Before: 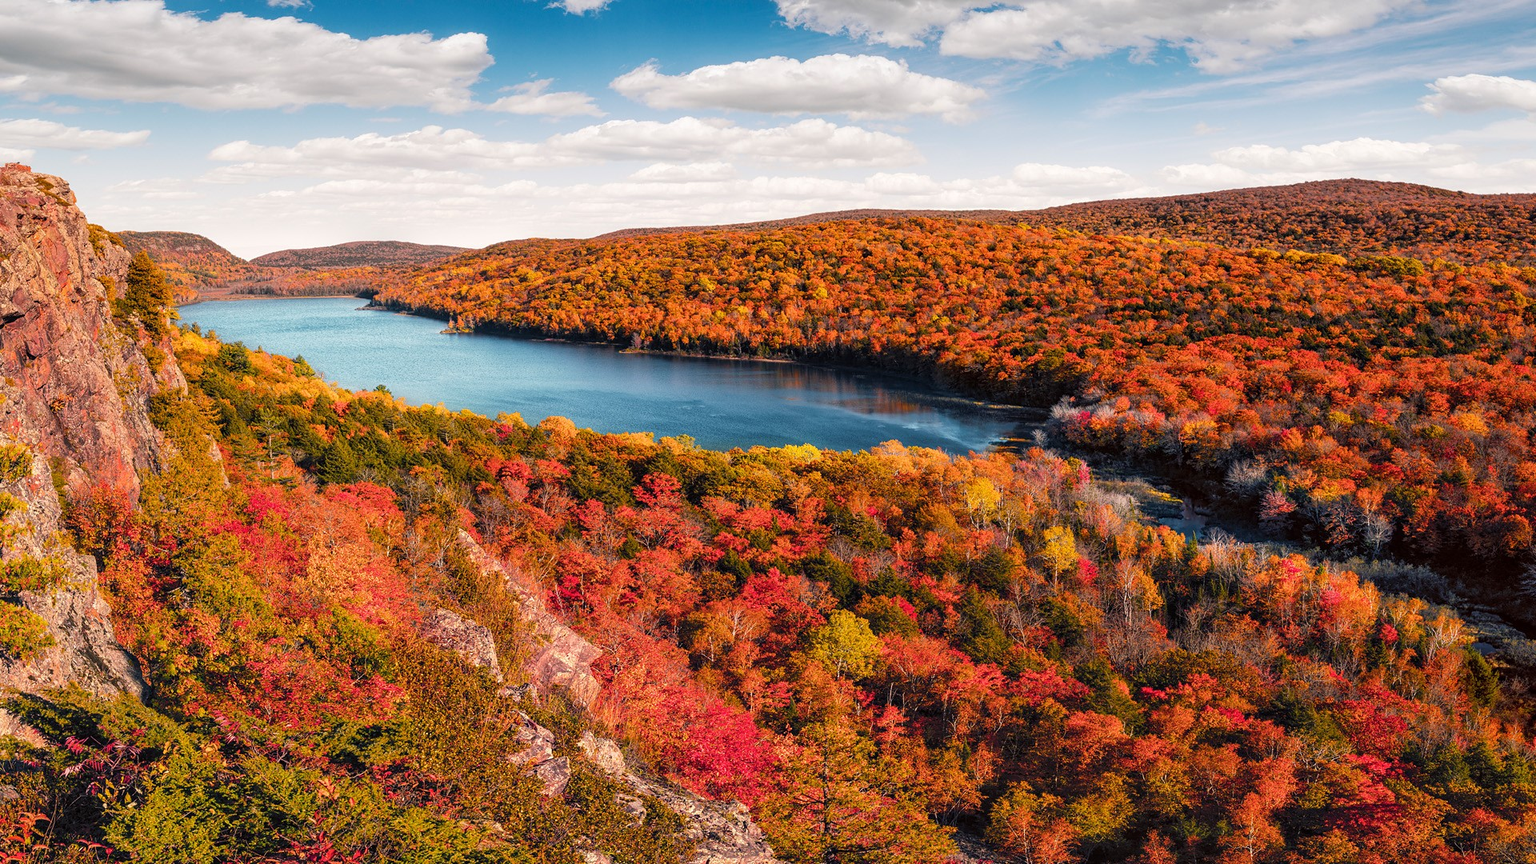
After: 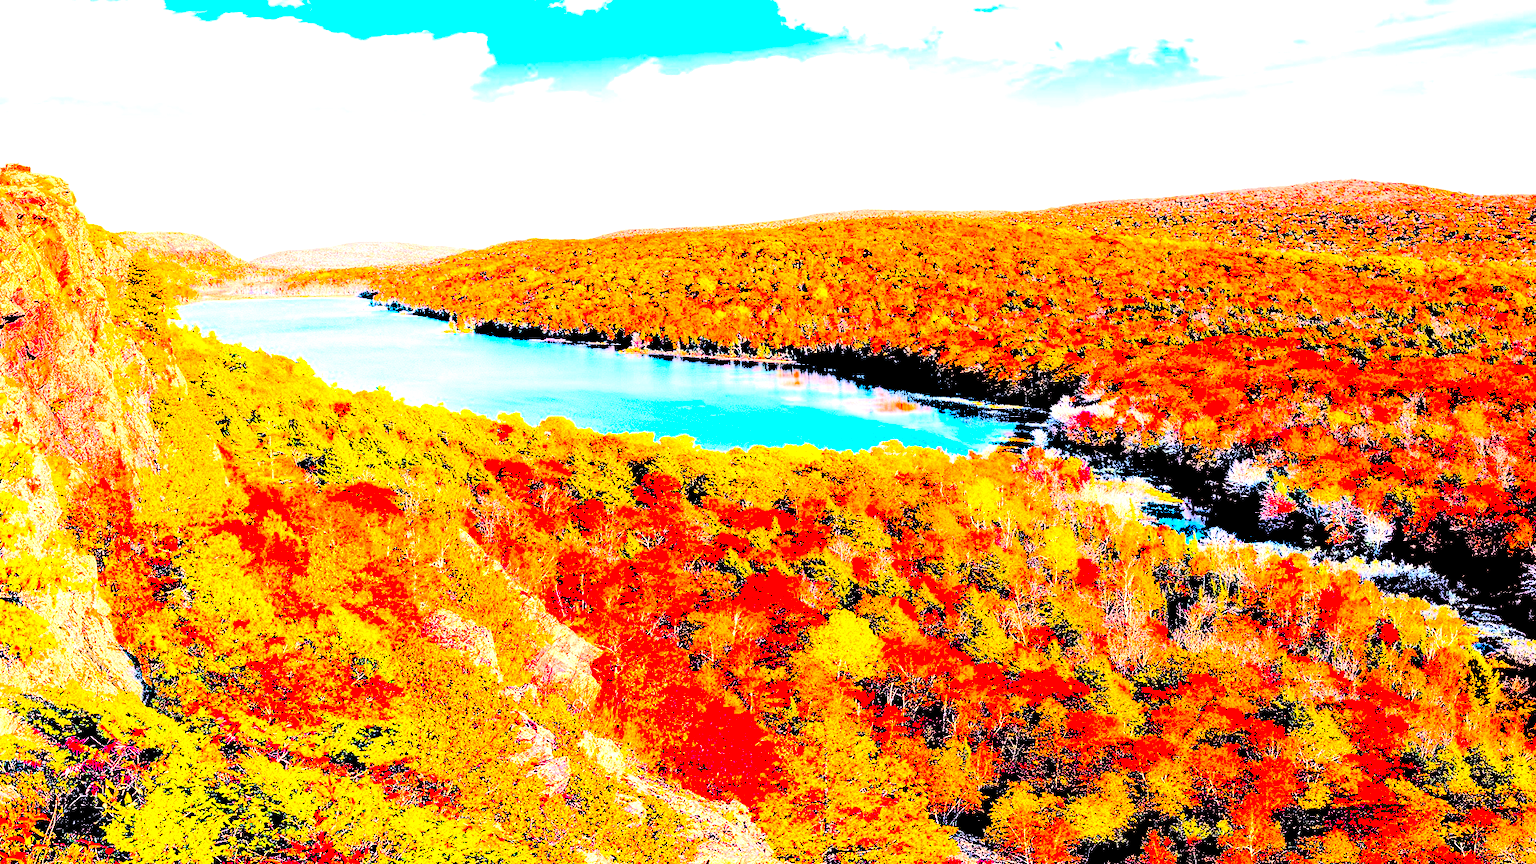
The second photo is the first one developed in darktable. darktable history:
color balance rgb: shadows lift › chroma 2.015%, shadows lift › hue 250.51°, perceptual saturation grading › global saturation 31.072%, global vibrance -1.333%, saturation formula JzAzBz (2021)
levels: levels [0.246, 0.256, 0.506]
exposure: black level correction 0, exposure 1.456 EV, compensate exposure bias true, compensate highlight preservation false
